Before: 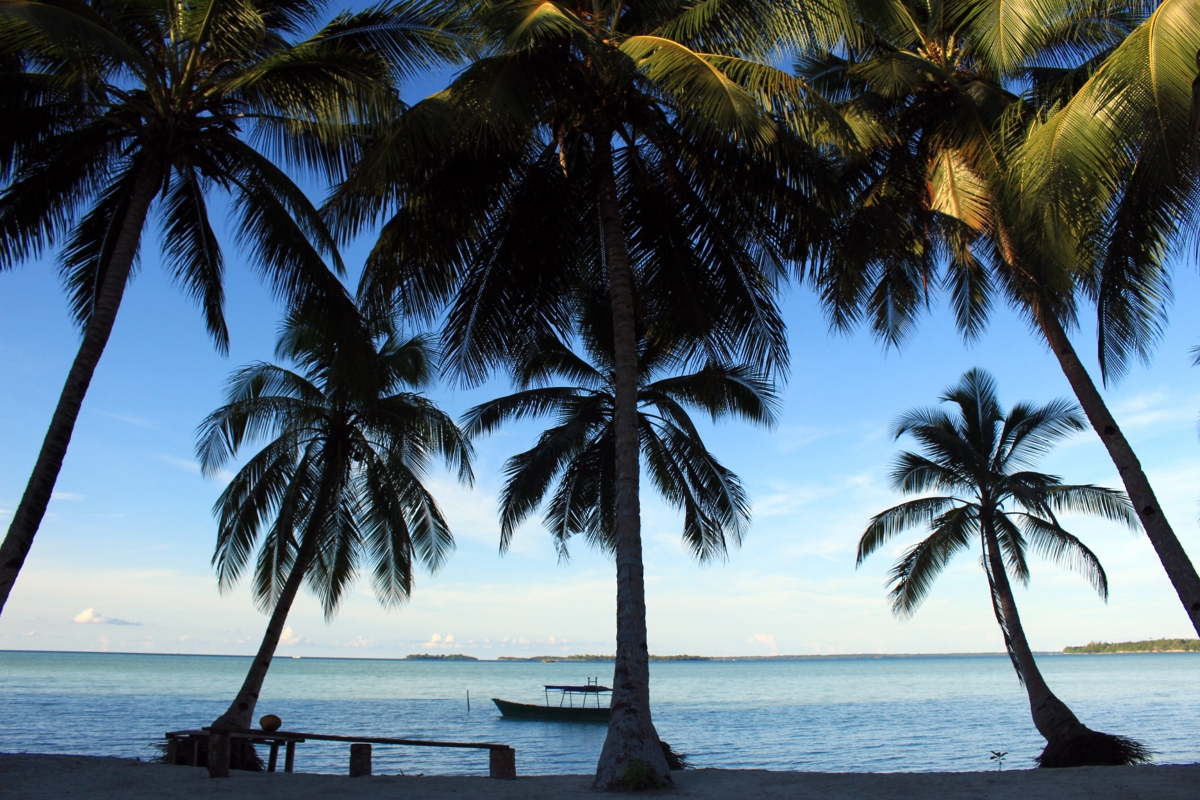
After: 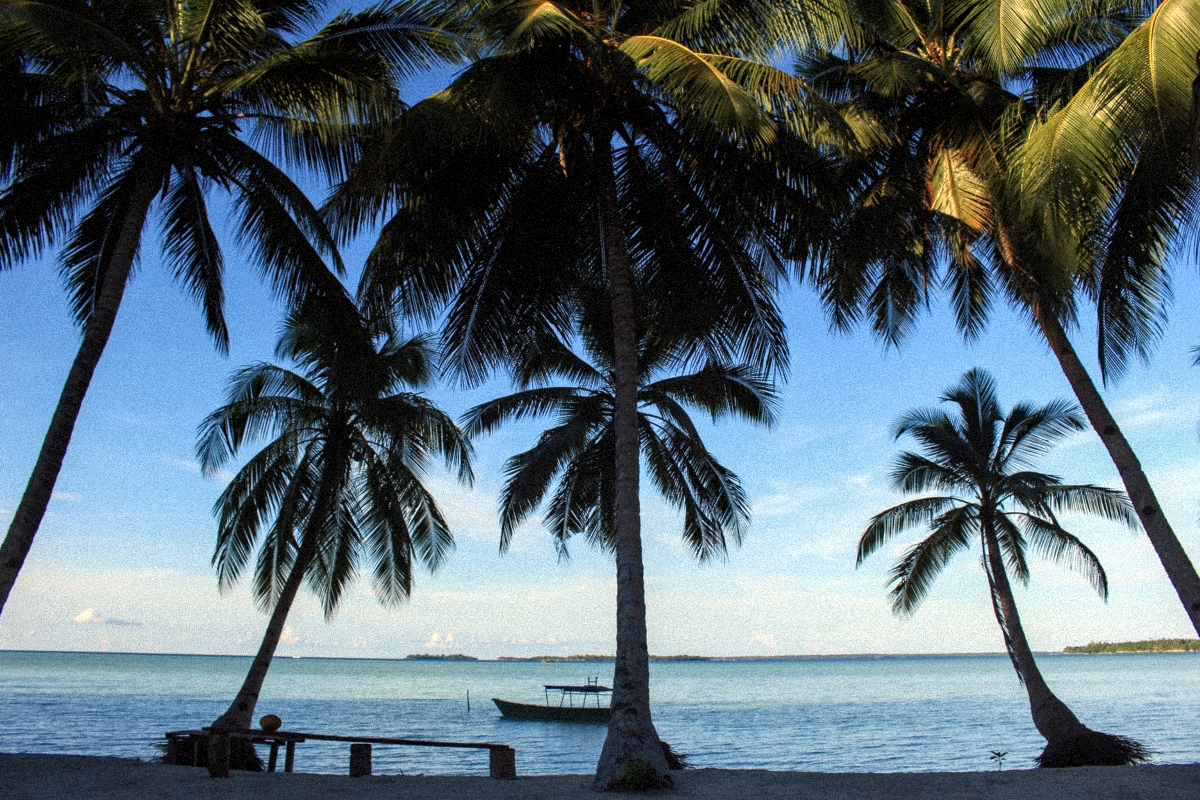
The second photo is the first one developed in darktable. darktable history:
local contrast: detail 130%
grain: coarseness 9.38 ISO, strength 34.99%, mid-tones bias 0%
